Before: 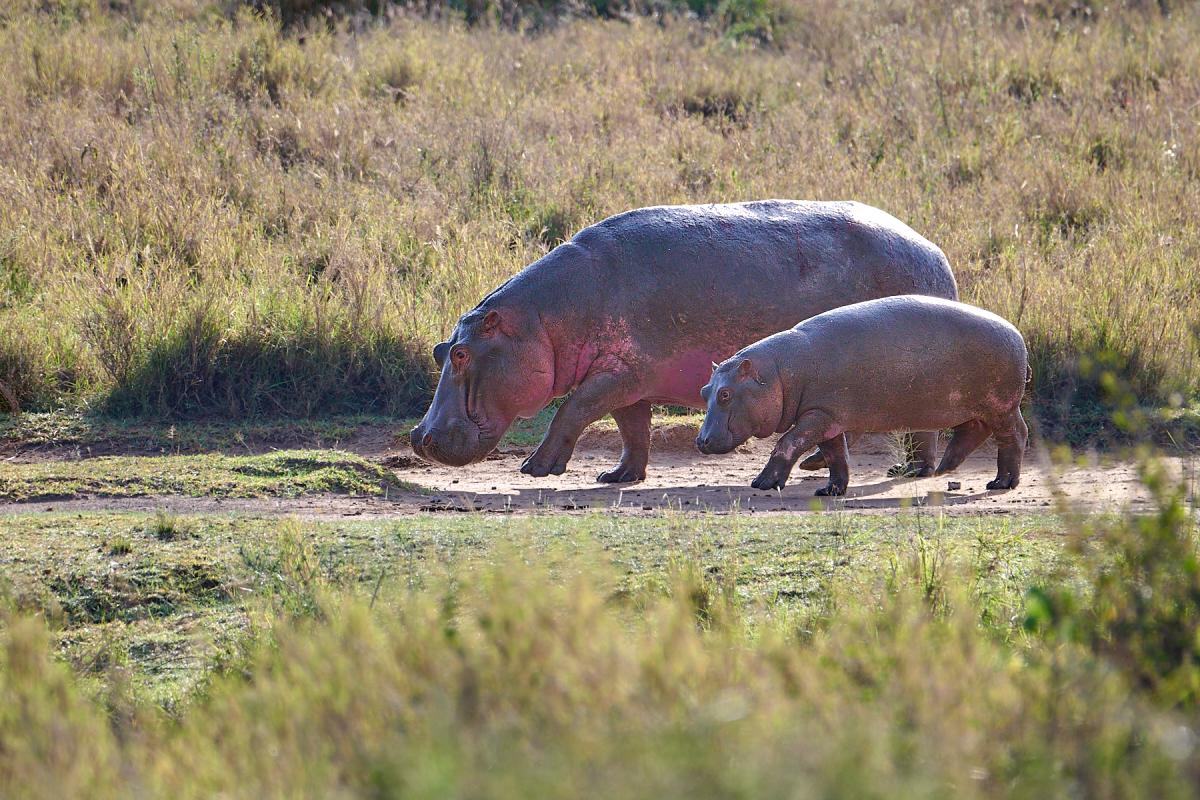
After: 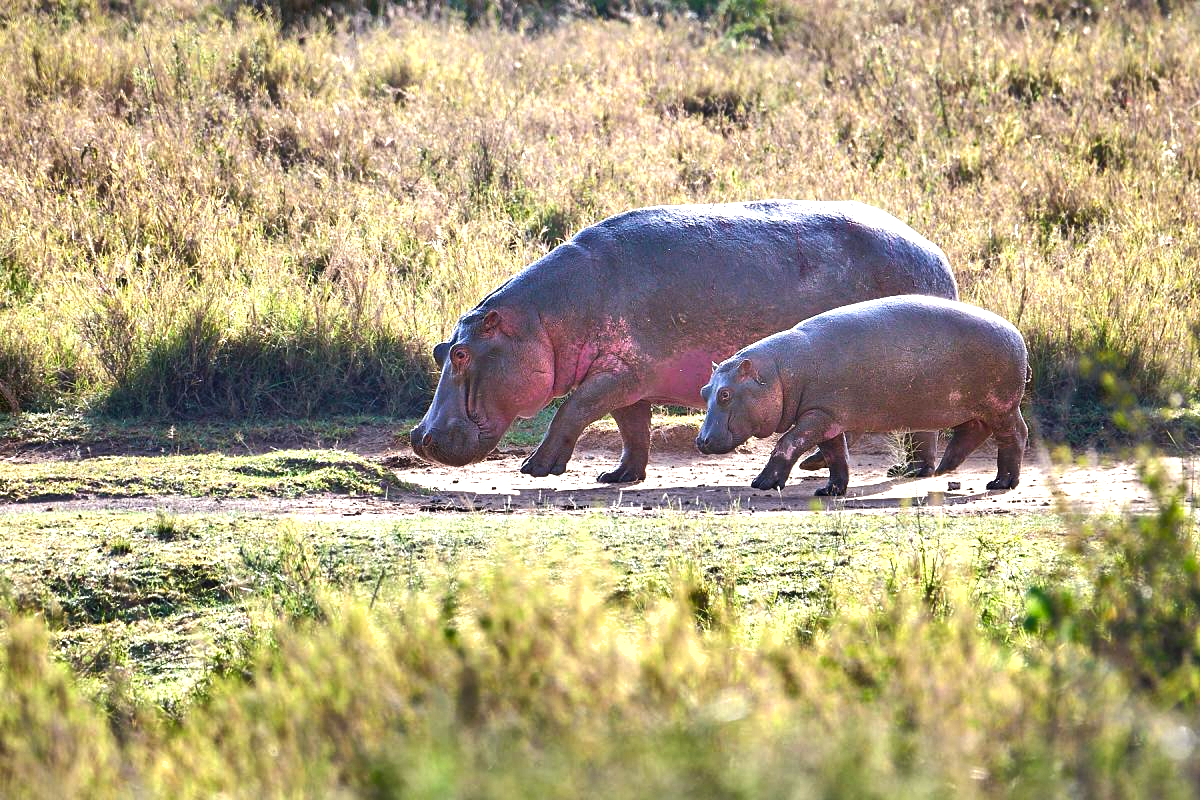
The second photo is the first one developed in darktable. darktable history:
shadows and highlights: radius 108.23, shadows 23.36, highlights -59.25, low approximation 0.01, soften with gaussian
exposure: black level correction 0, exposure 0.697 EV, compensate highlight preservation false
tone equalizer: -8 EV -0.414 EV, -7 EV -0.369 EV, -6 EV -0.367 EV, -5 EV -0.187 EV, -3 EV 0.196 EV, -2 EV 0.332 EV, -1 EV 0.37 EV, +0 EV 0.396 EV, edges refinement/feathering 500, mask exposure compensation -1.57 EV, preserve details no
